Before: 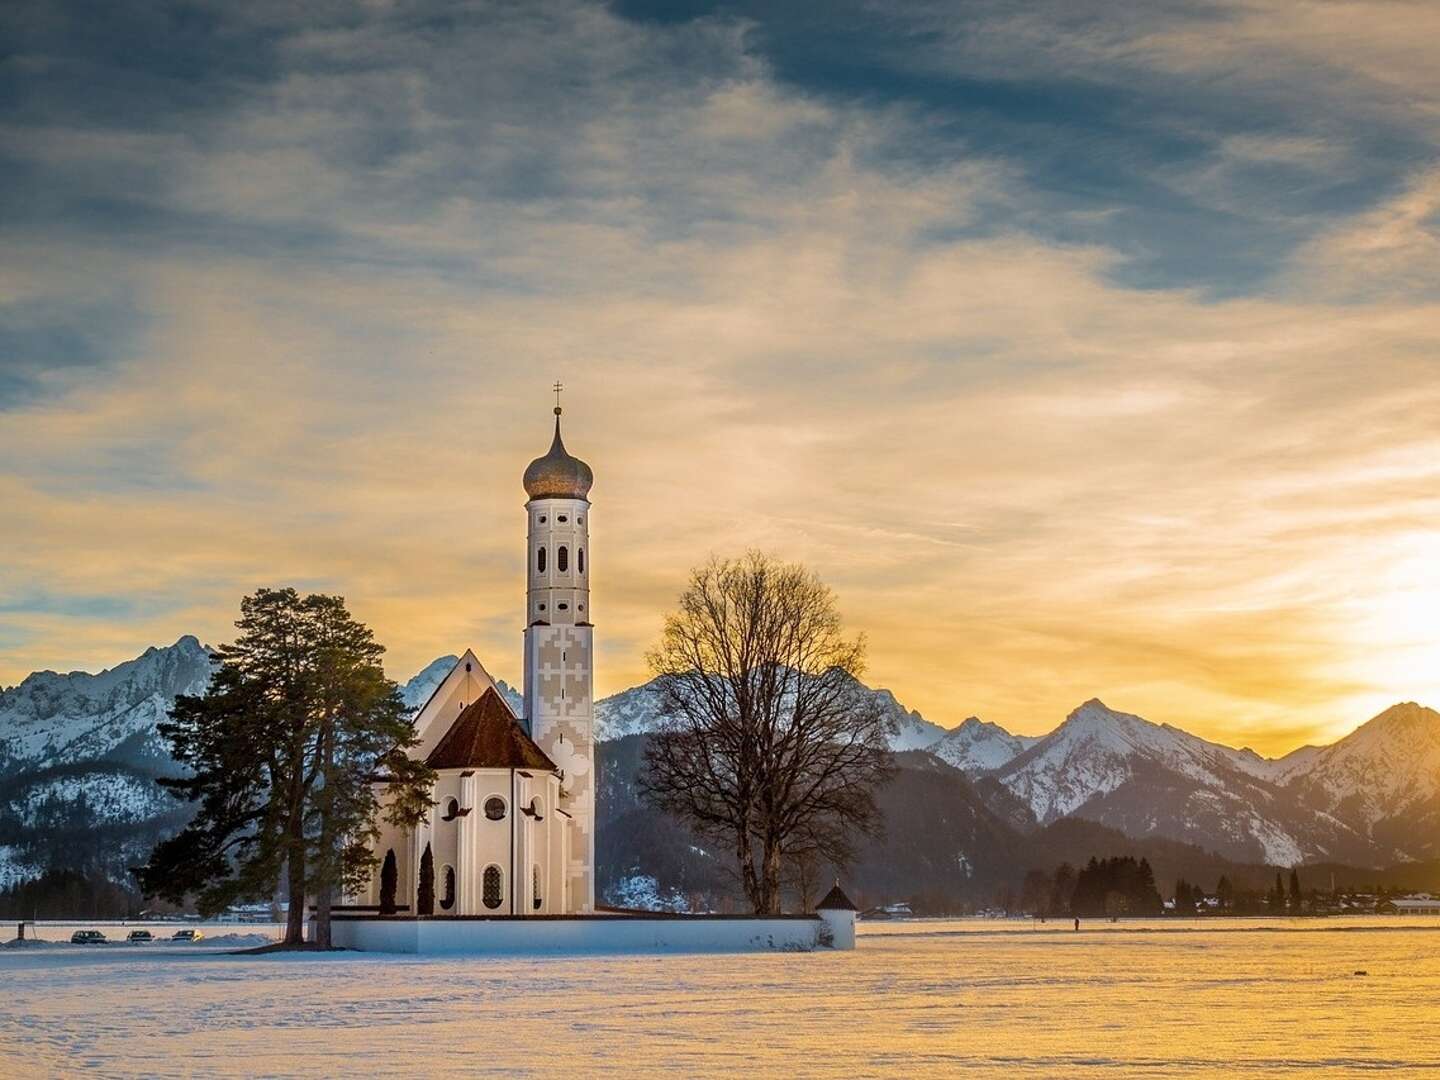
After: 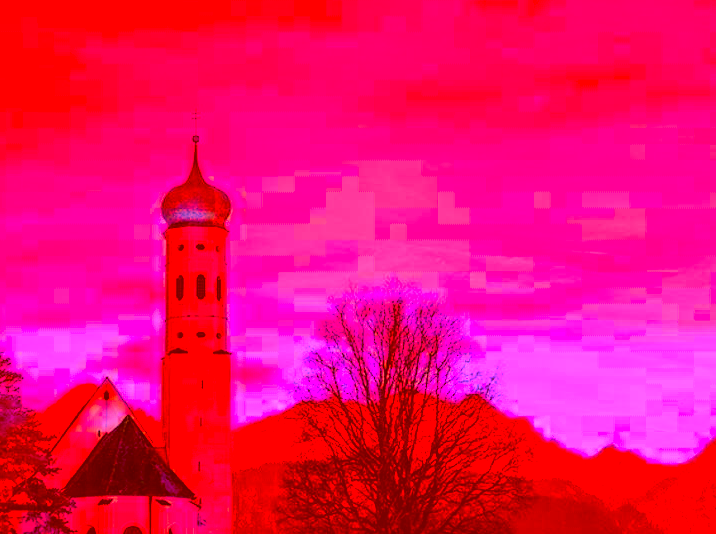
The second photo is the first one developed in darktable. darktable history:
exposure: black level correction 0, exposure 0 EV, compensate highlight preservation false
crop: left 25.173%, top 25.256%, right 25.078%, bottom 25.172%
color correction: highlights a* -38.98, highlights b* -39.24, shadows a* -39.96, shadows b* -39.95, saturation -2.96
color balance rgb: highlights gain › luminance 15.676%, highlights gain › chroma 3.937%, highlights gain › hue 209.28°, global offset › luminance 0.493%, global offset › hue 168.63°, linear chroma grading › shadows -7.79%, linear chroma grading › global chroma 9.764%, perceptual saturation grading › global saturation 20%, perceptual saturation grading › highlights -24.921%, perceptual saturation grading › shadows 24.659%, global vibrance 20.719%
